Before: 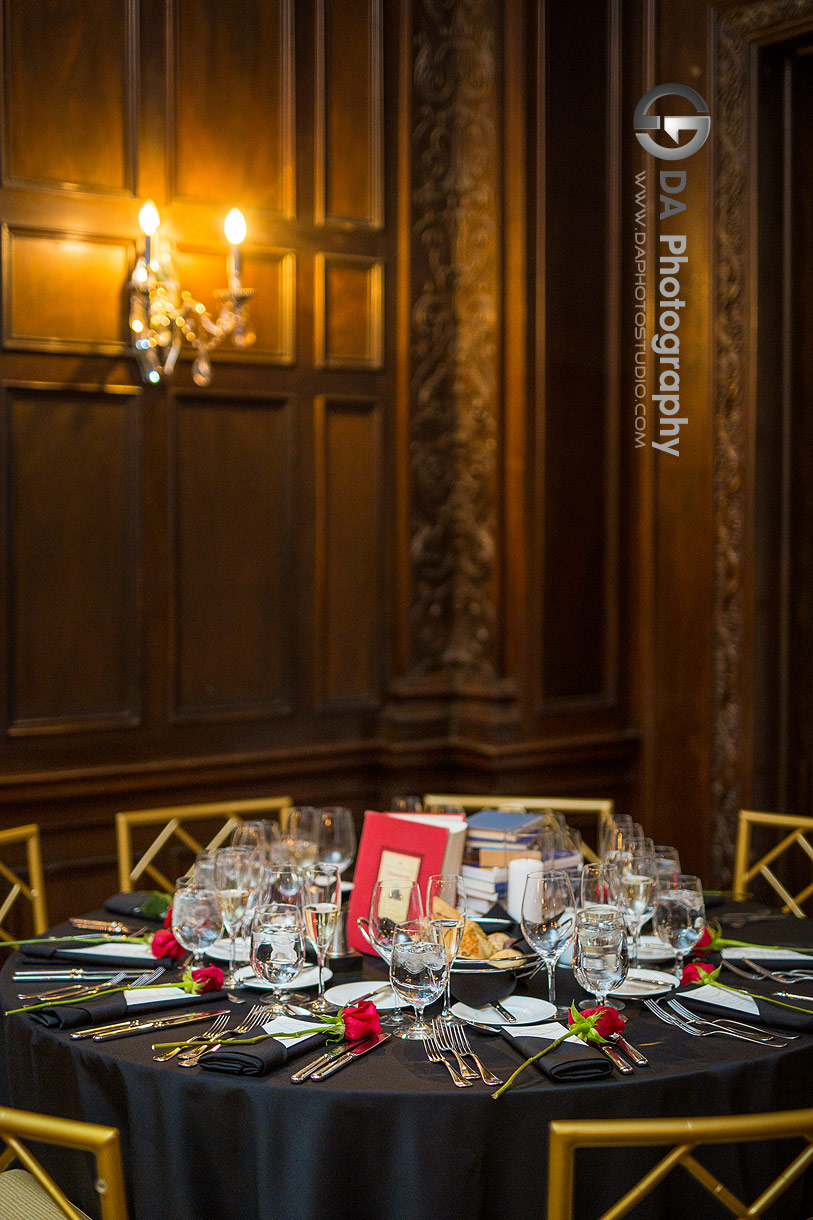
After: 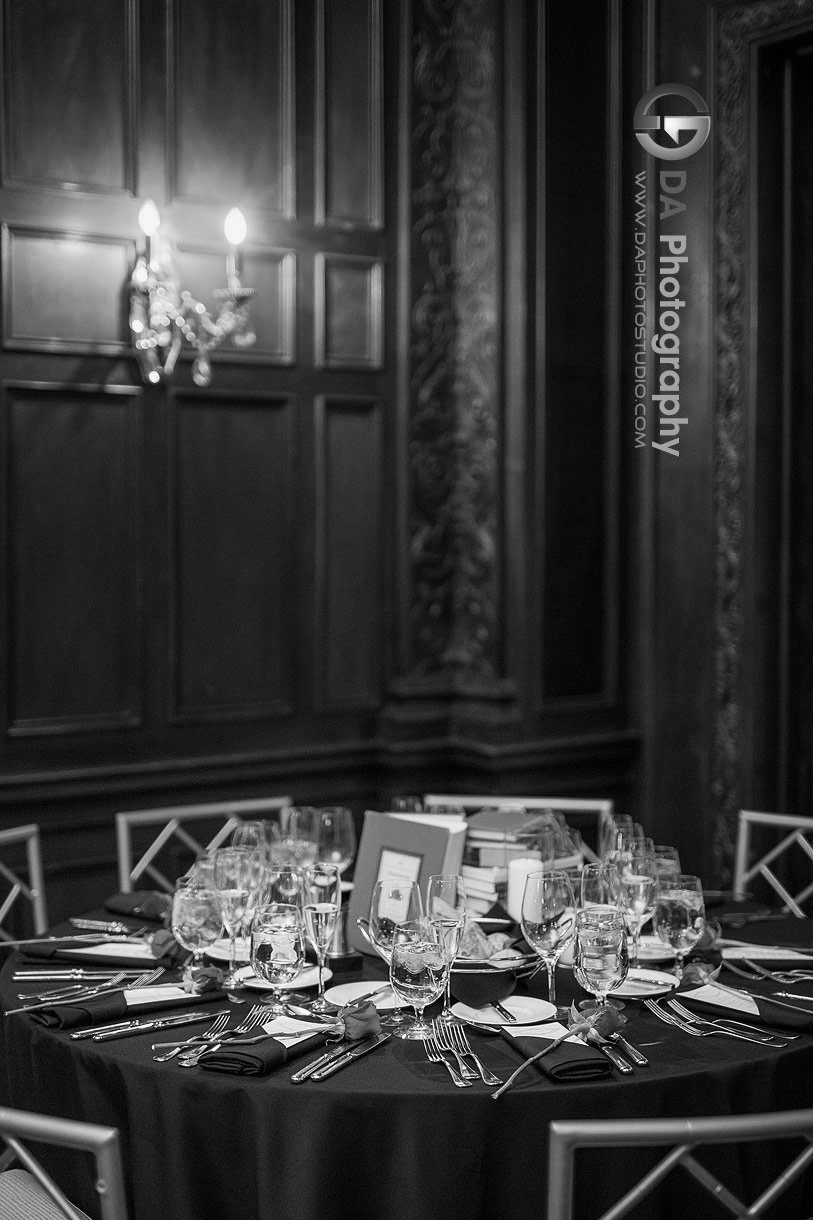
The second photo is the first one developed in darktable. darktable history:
contrast brightness saturation: contrast 0.07
color correction: highlights a* -5.3, highlights b* 9.8, shadows a* 9.8, shadows b* 24.26
monochrome: on, module defaults
